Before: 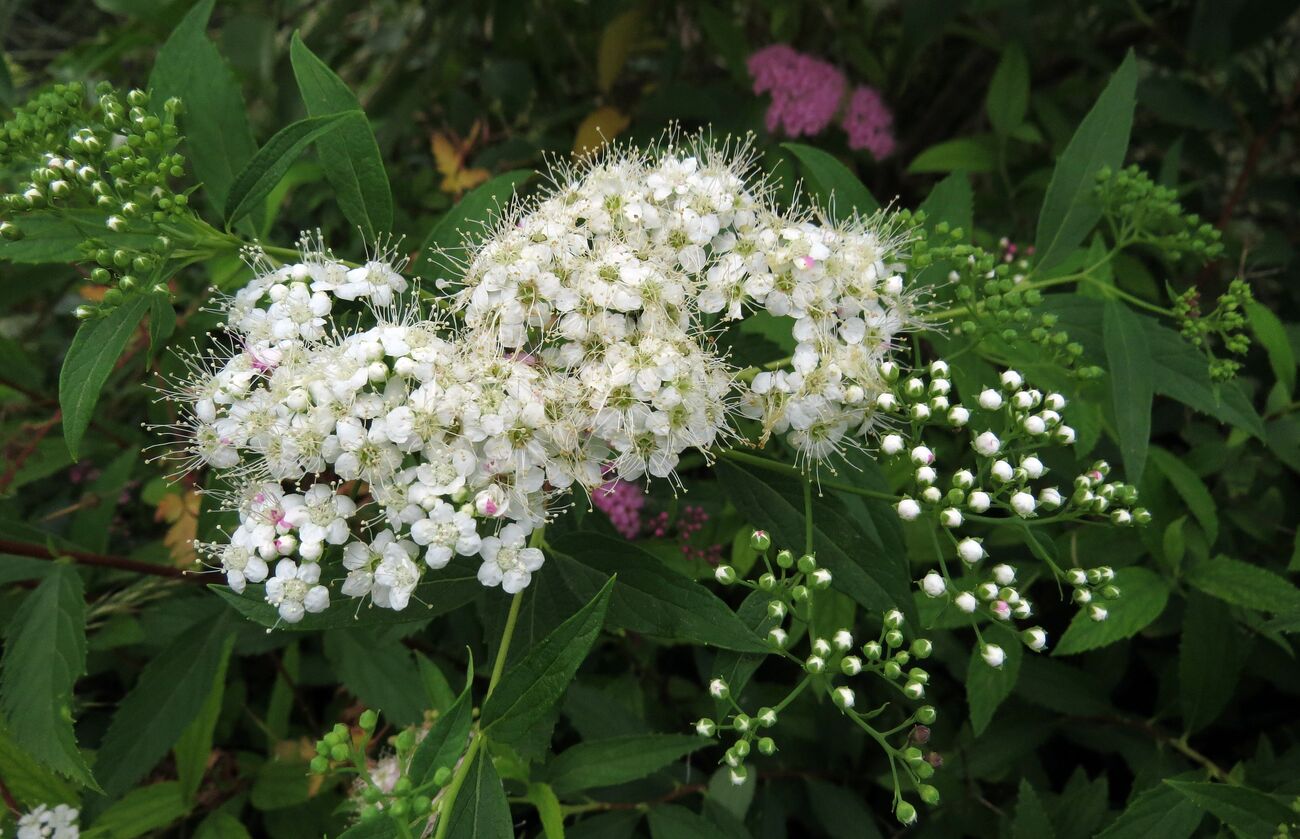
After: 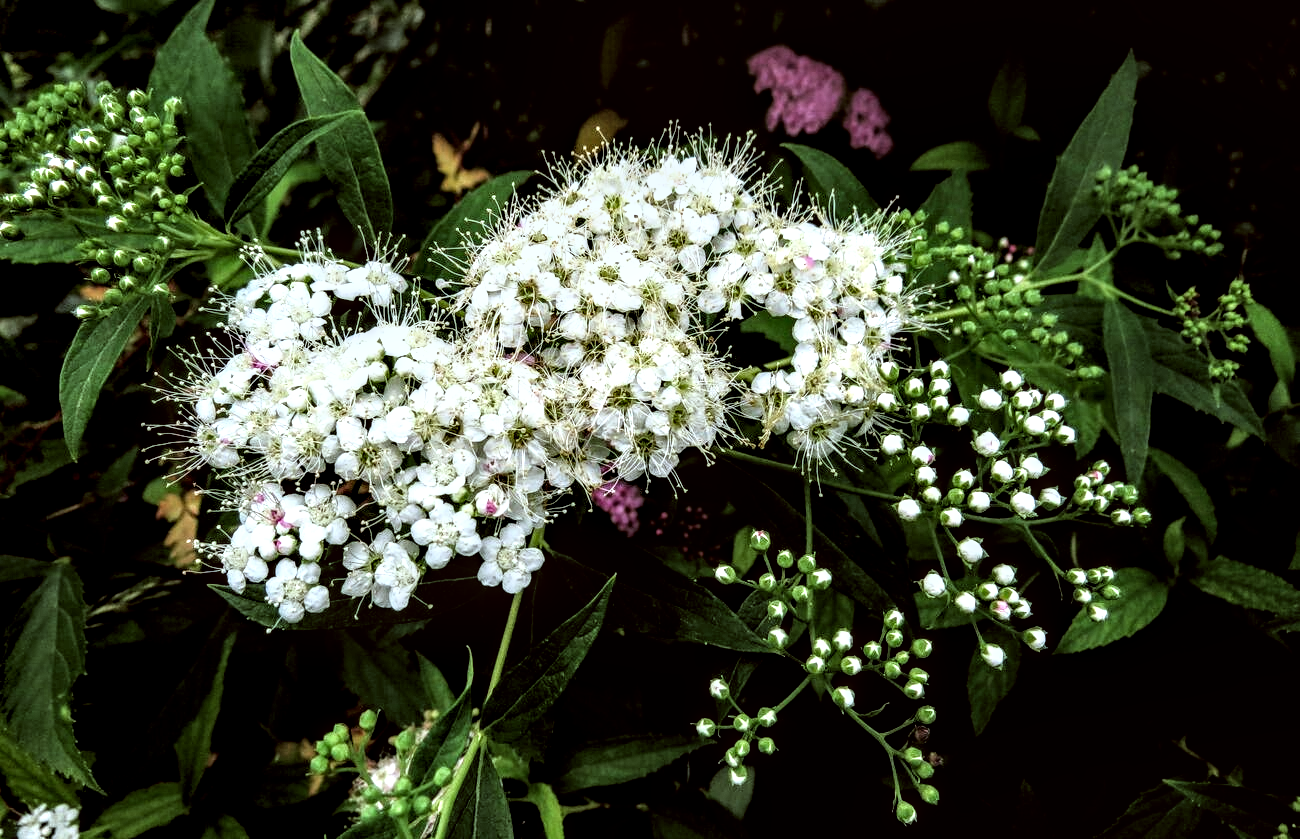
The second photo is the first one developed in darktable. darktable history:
contrast brightness saturation: contrast 0.08, saturation 0.2
local contrast: highlights 19%, detail 186%
color correction: highlights a* -3.28, highlights b* -6.24, shadows a* 3.1, shadows b* 5.19
filmic rgb: black relative exposure -3.63 EV, white relative exposure 2.16 EV, hardness 3.62
